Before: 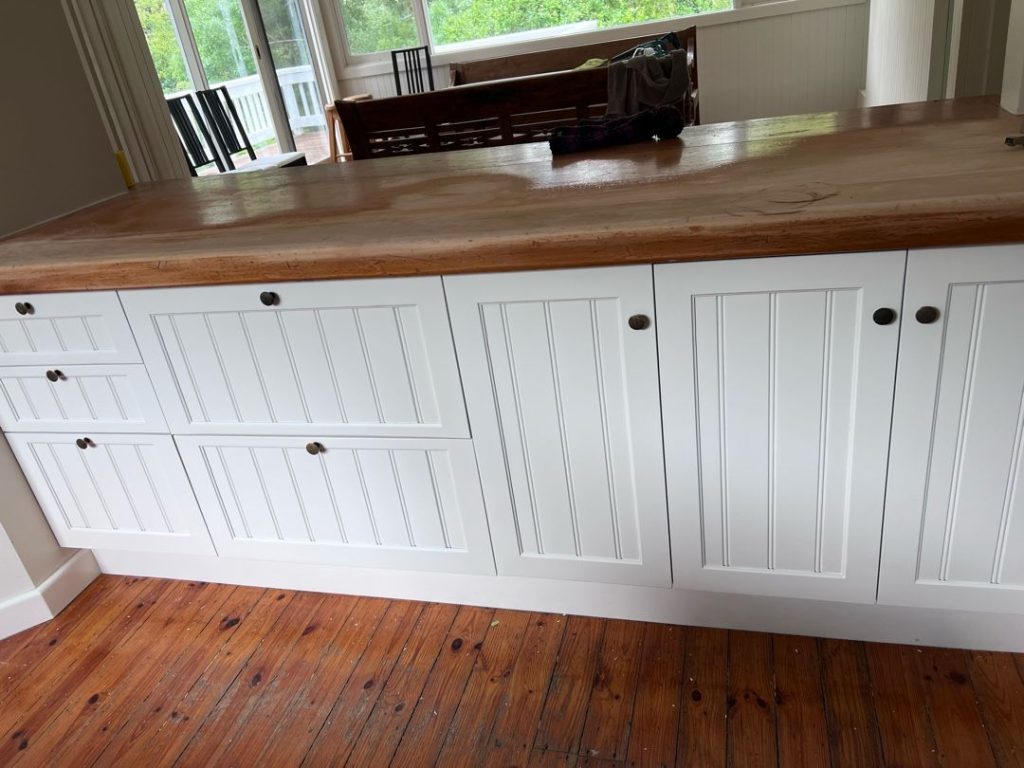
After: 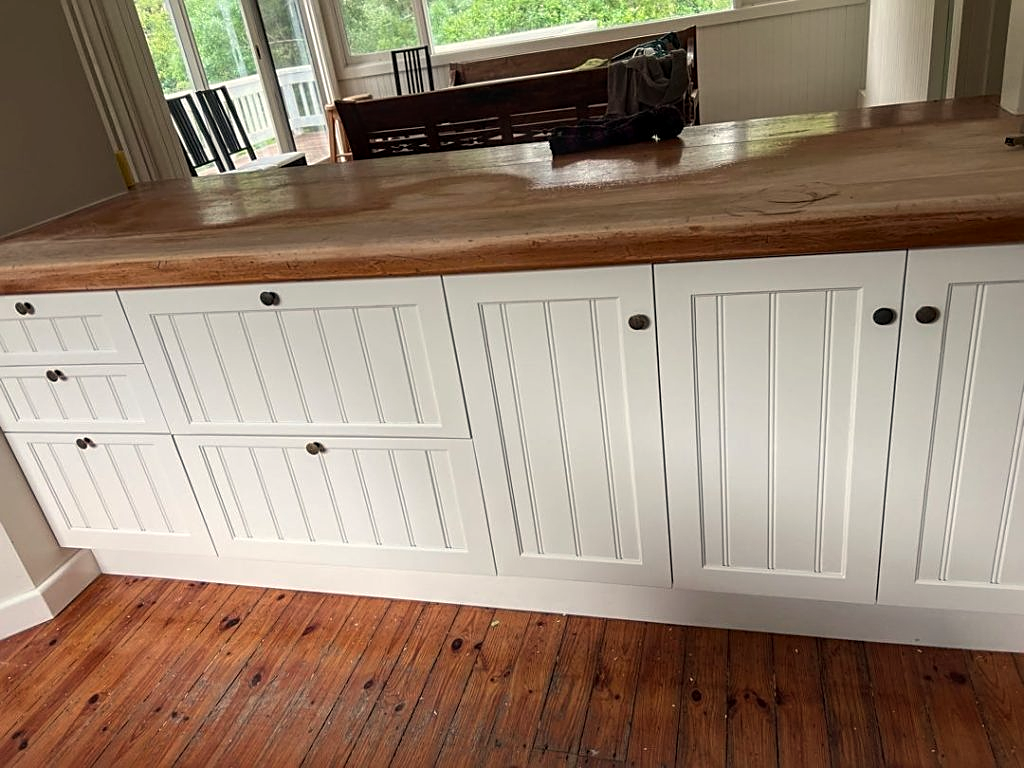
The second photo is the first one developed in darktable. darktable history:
sharpen: on, module defaults
local contrast: on, module defaults
white balance: red 1.045, blue 0.932
